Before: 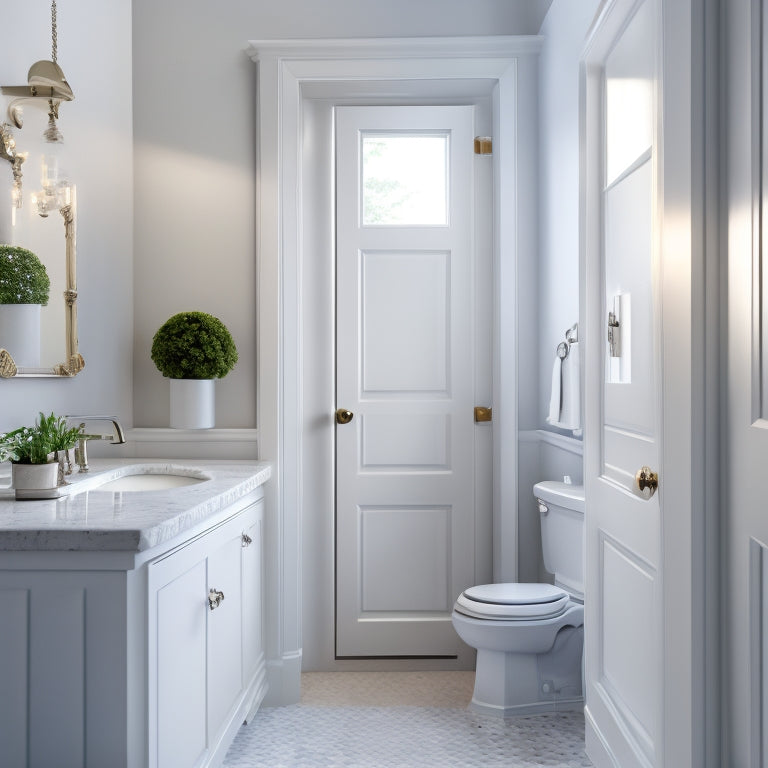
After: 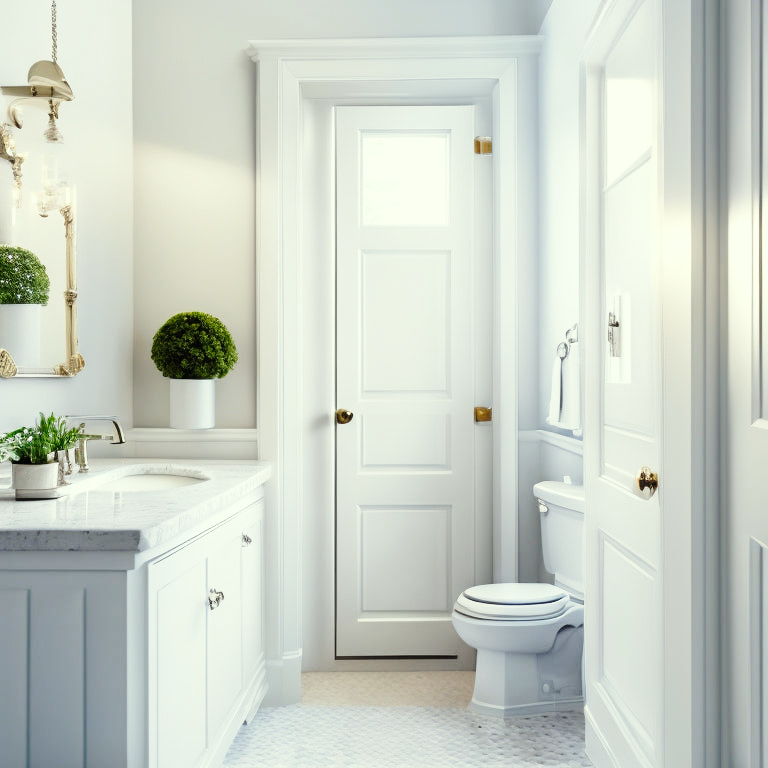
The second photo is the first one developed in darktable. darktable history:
tone equalizer: edges refinement/feathering 500, mask exposure compensation -1.57 EV, preserve details no
base curve: curves: ch0 [(0, 0) (0.028, 0.03) (0.121, 0.232) (0.46, 0.748) (0.859, 0.968) (1, 1)], preserve colors none
color correction: highlights a* -4.29, highlights b* 7.22
